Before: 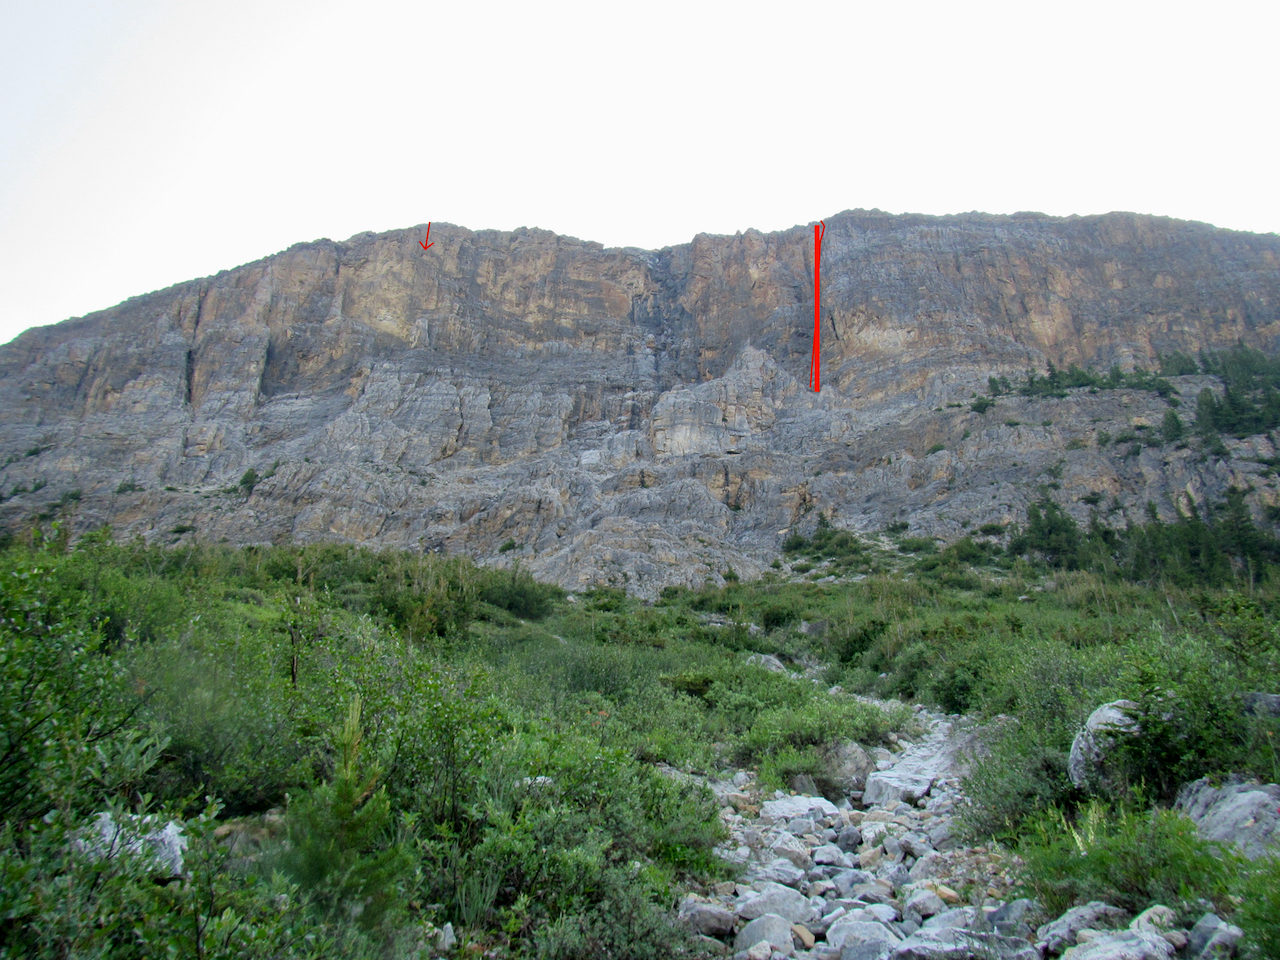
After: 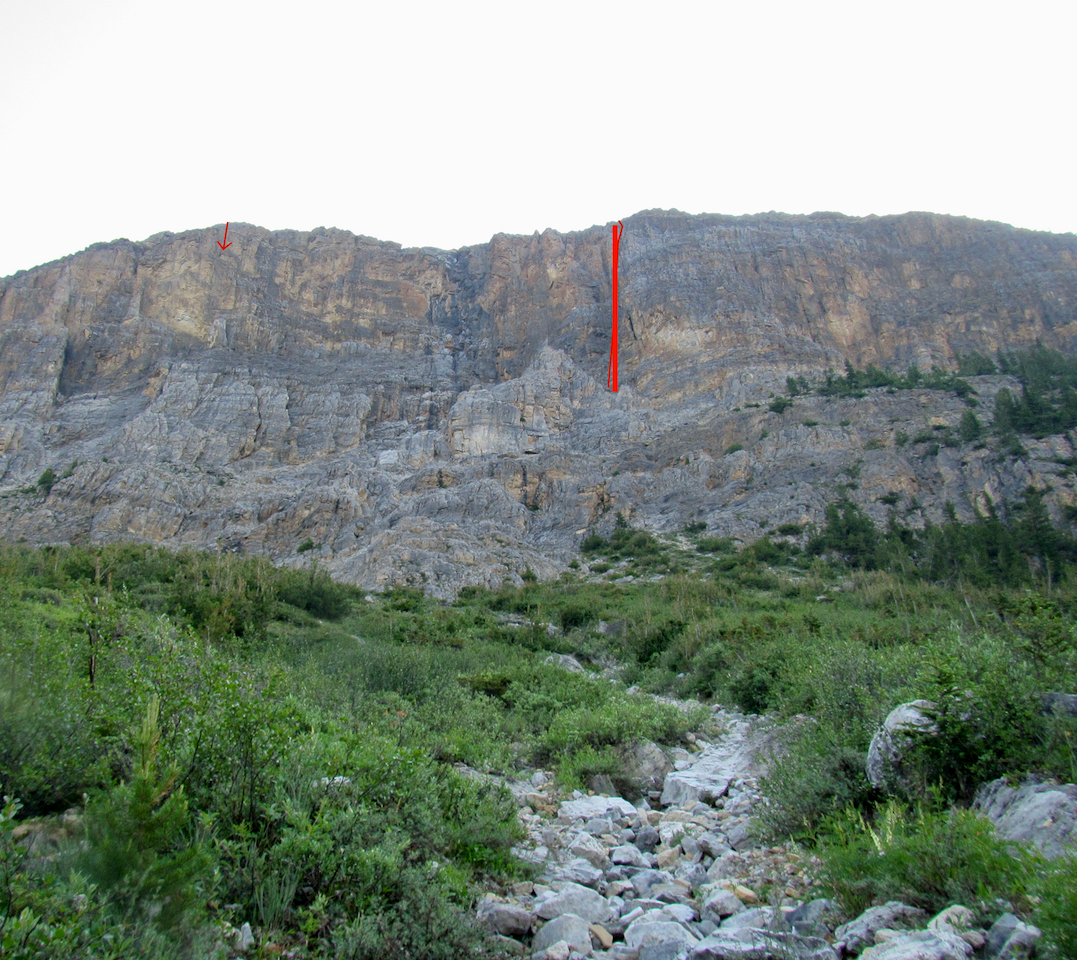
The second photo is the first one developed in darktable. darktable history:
crop: left 15.824%
